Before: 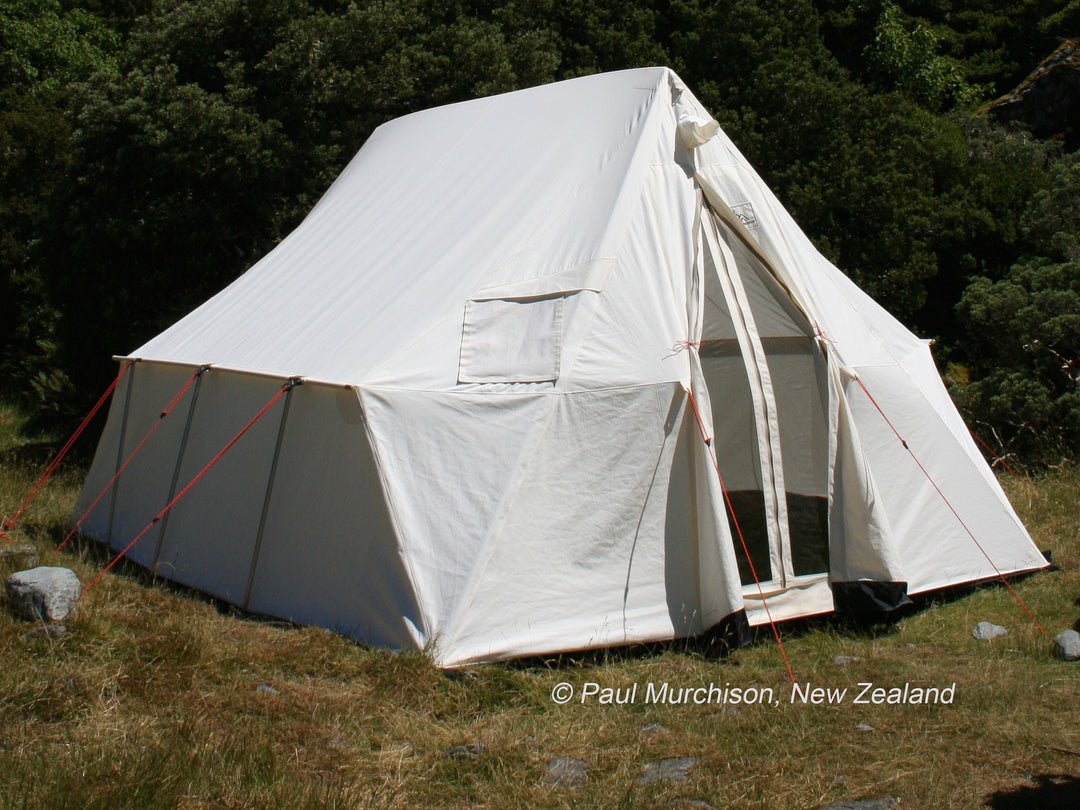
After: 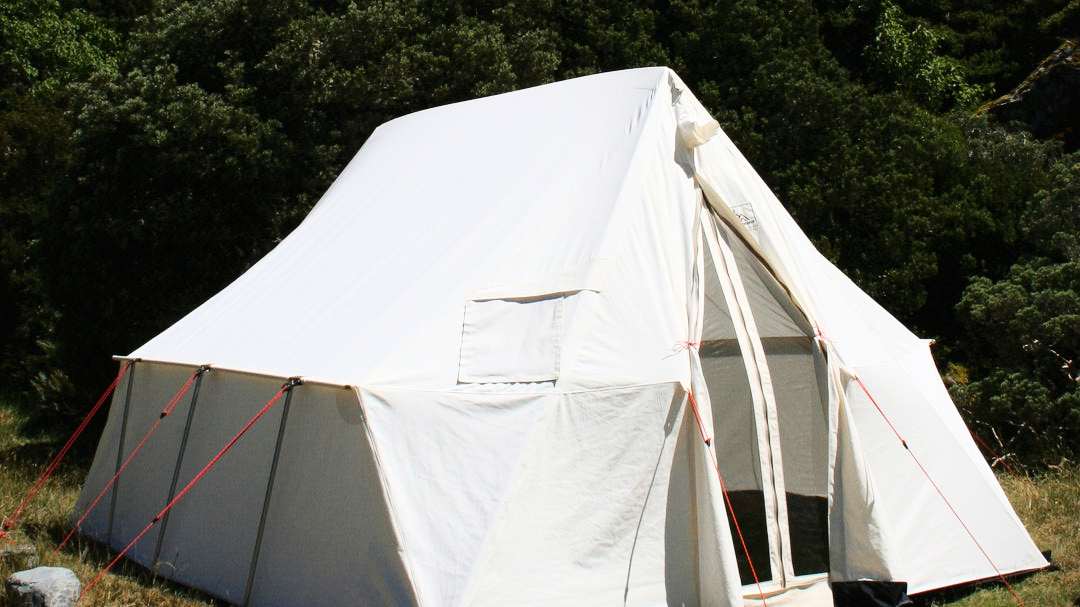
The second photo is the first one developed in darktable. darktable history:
base curve: curves: ch0 [(0, 0) (0.028, 0.03) (0.121, 0.232) (0.46, 0.748) (0.859, 0.968) (1, 1)]
vignetting: fall-off radius 93.21%, saturation -0.022, dithering 16-bit output
crop: bottom 24.982%
